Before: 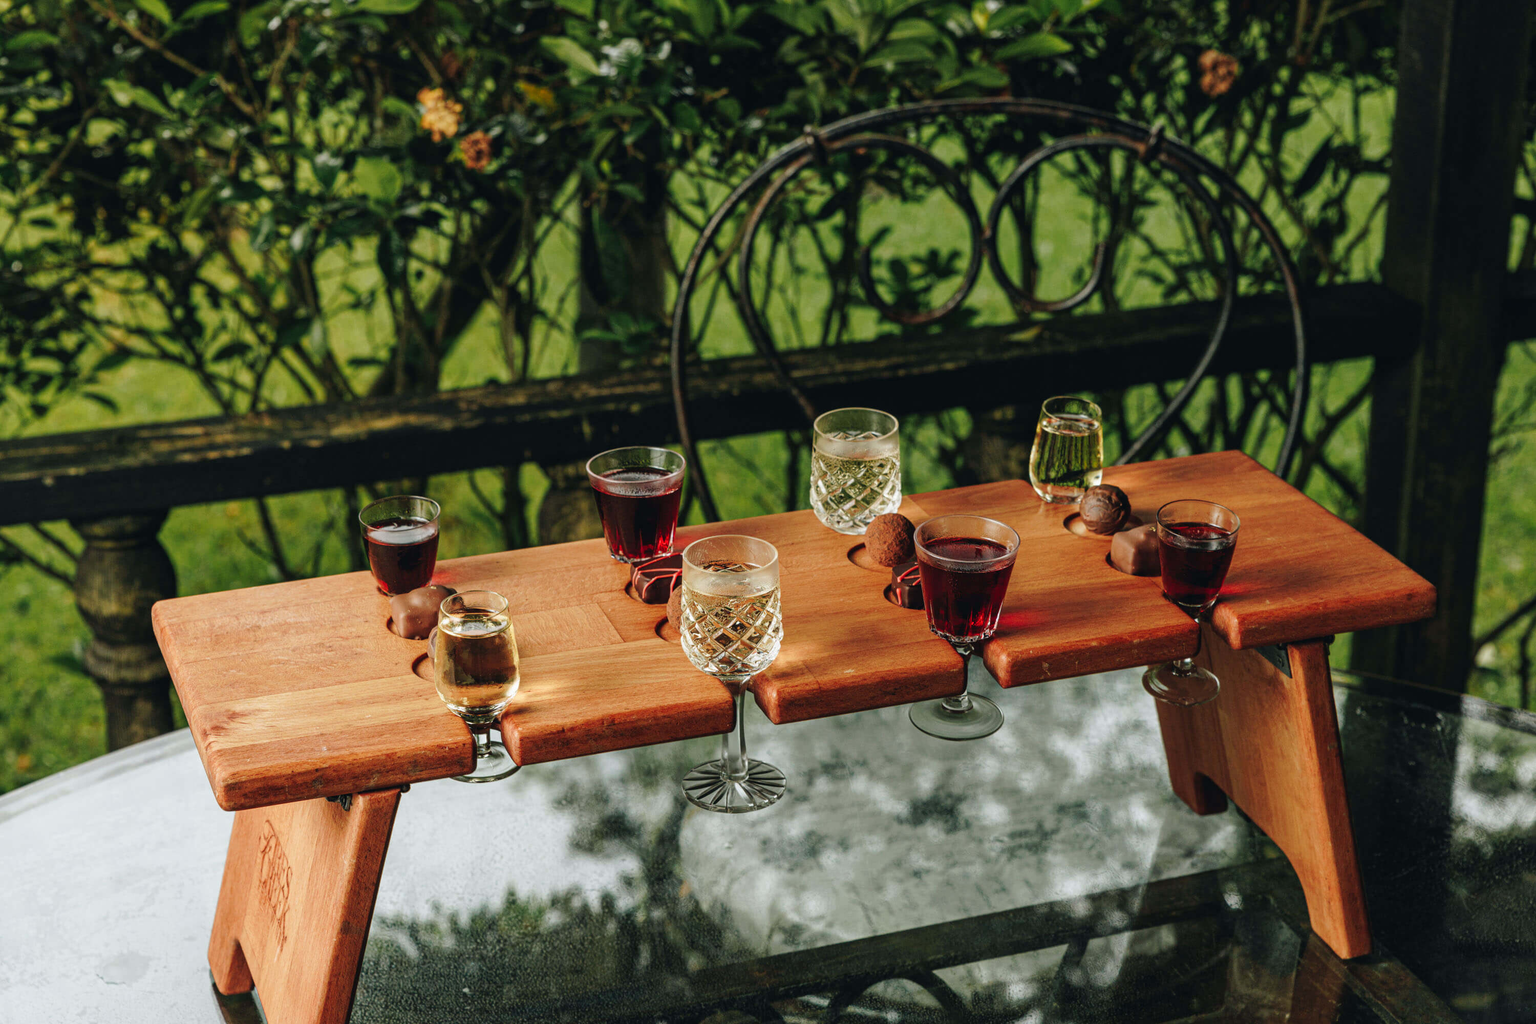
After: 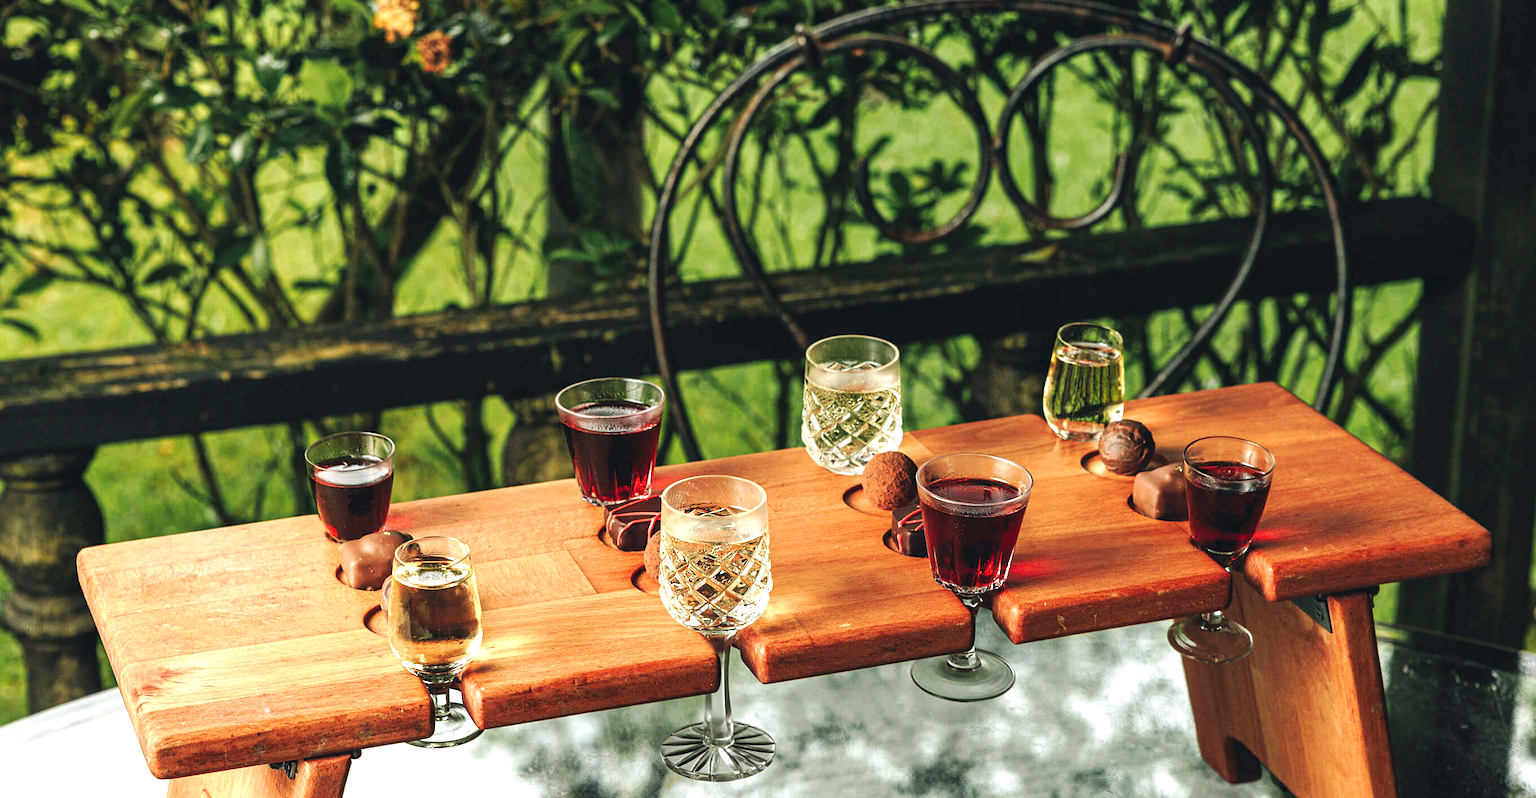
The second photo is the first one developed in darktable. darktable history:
exposure: black level correction 0, exposure 0.898 EV, compensate exposure bias true, compensate highlight preservation false
crop: left 5.366%, top 10.138%, right 3.787%, bottom 19.037%
sharpen: radius 1.561, amount 0.368, threshold 1.716
